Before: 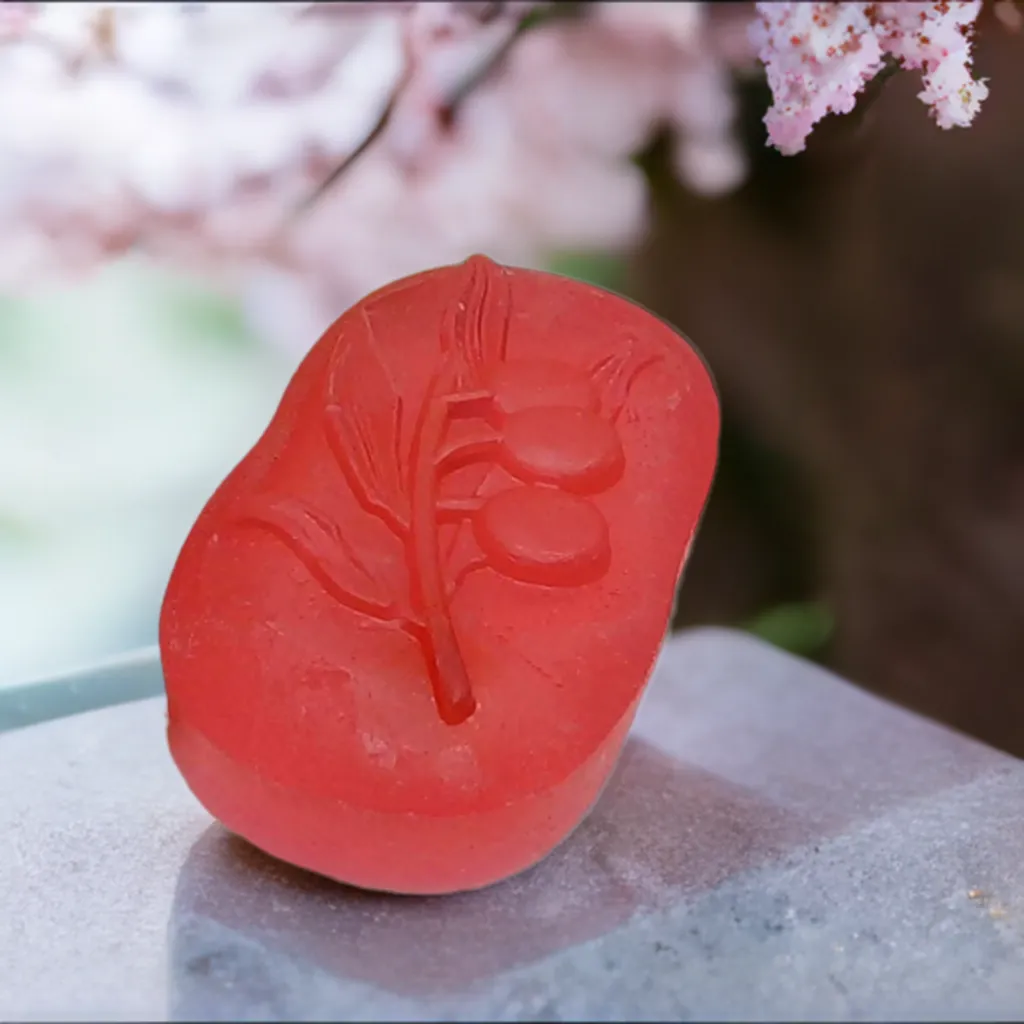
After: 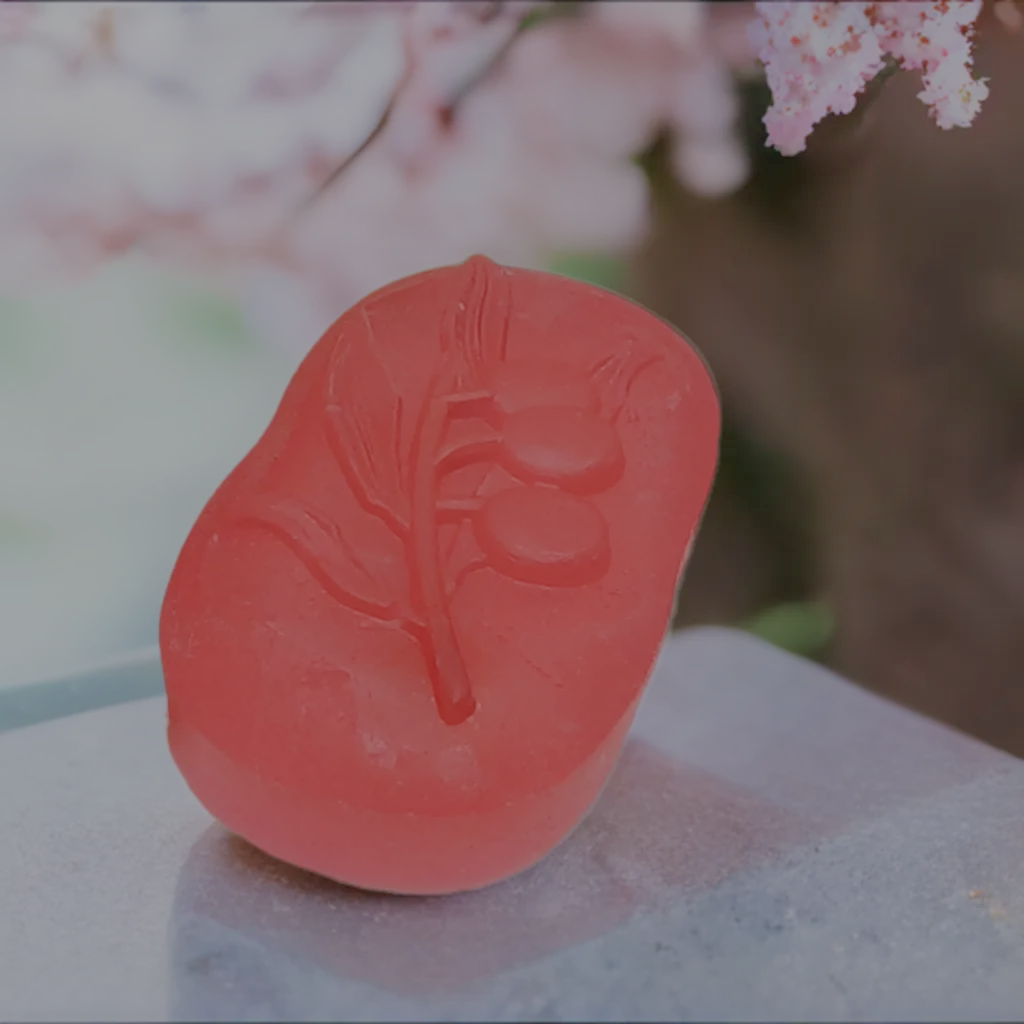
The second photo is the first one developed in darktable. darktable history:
filmic rgb: black relative exposure -13.9 EV, white relative exposure 7.94 EV, threshold 2.96 EV, hardness 3.74, latitude 49.68%, contrast 0.512, enable highlight reconstruction true
